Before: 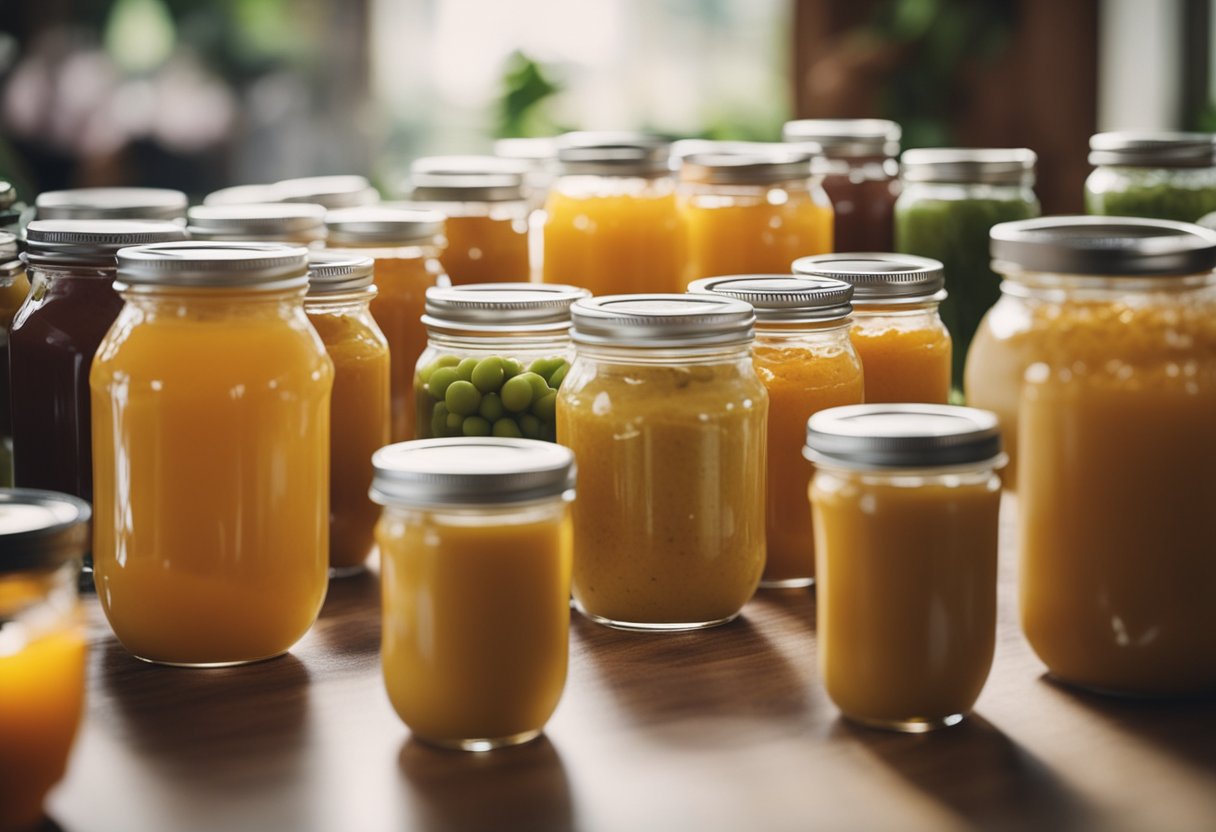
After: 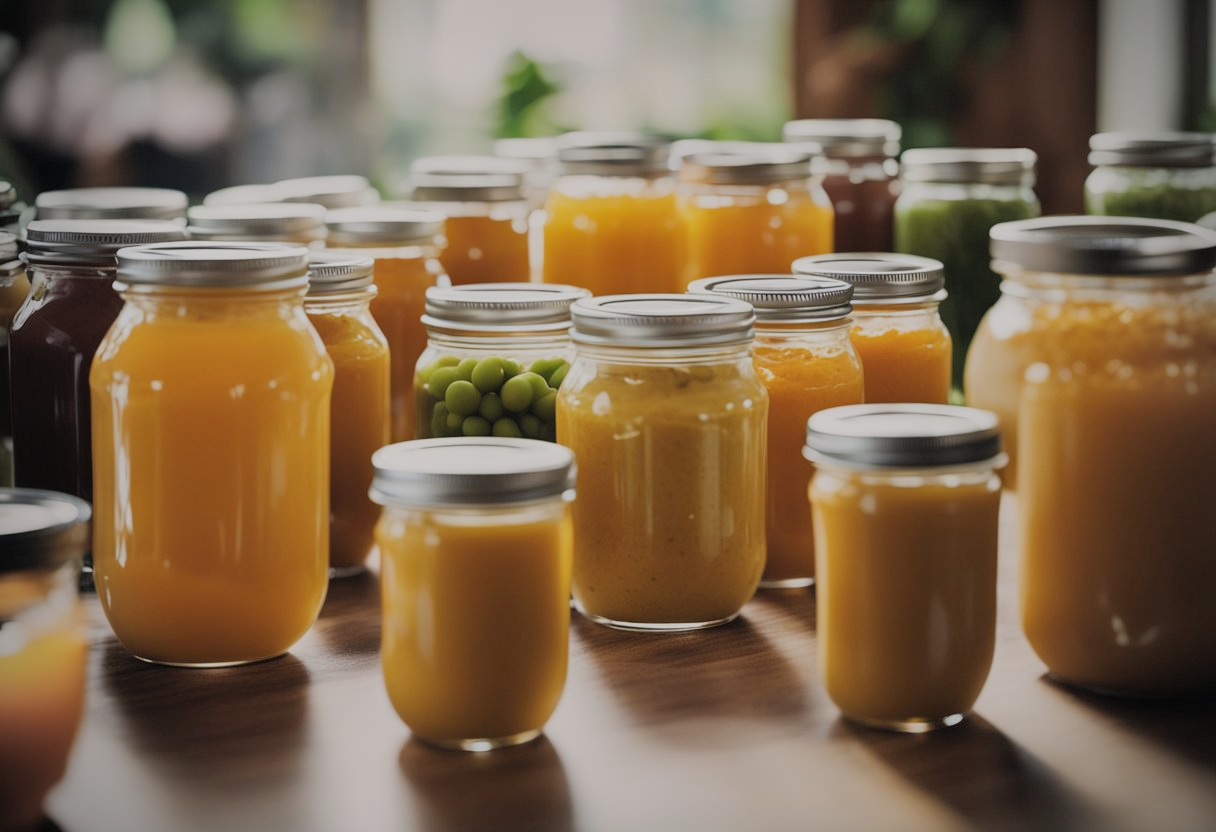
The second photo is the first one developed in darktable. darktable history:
tone equalizer: on, module defaults
filmic rgb: white relative exposure 3.85 EV, hardness 4.3
shadows and highlights: shadows 40, highlights -60
vignetting: on, module defaults
